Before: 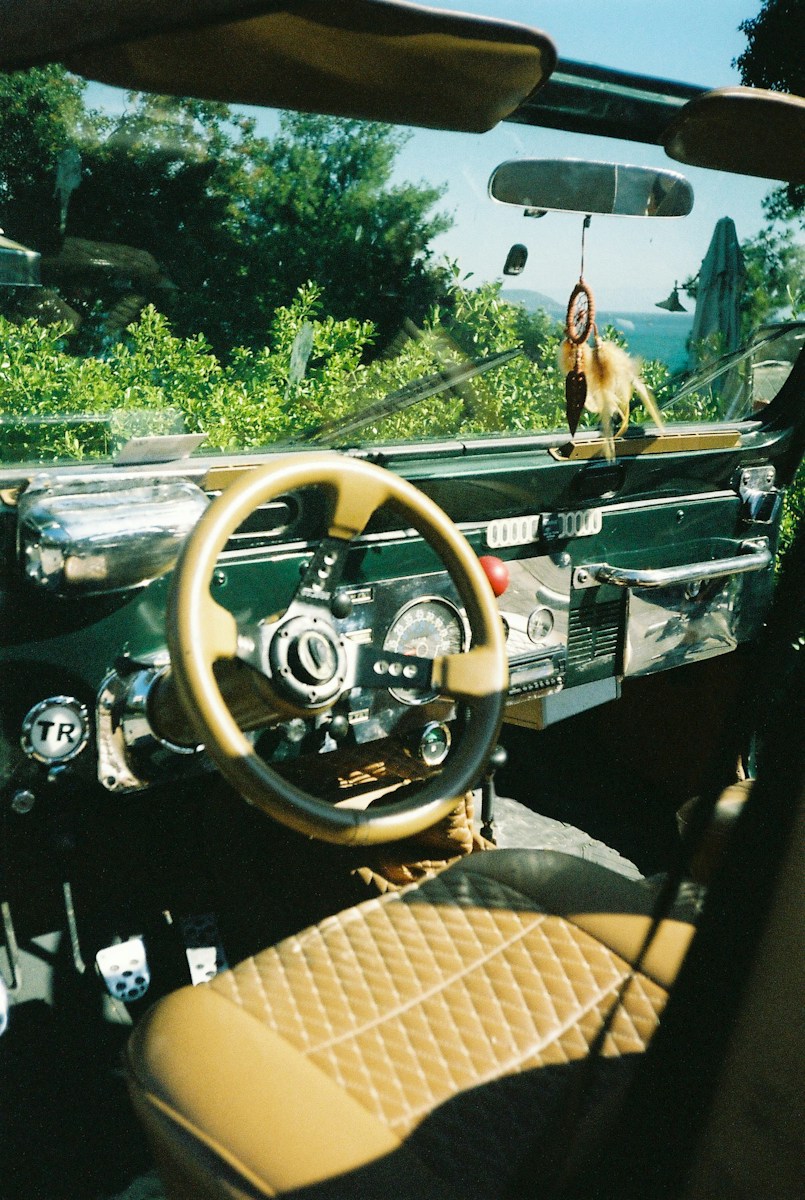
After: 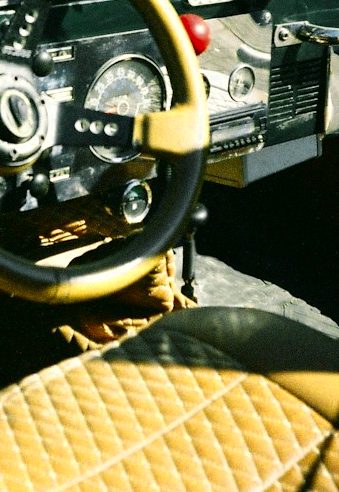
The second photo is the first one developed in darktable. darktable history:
crop: left 37.221%, top 45.169%, right 20.63%, bottom 13.777%
contrast brightness saturation: contrast 0.07, brightness -0.14, saturation 0.11
color zones: curves: ch0 [(0.004, 0.305) (0.261, 0.623) (0.389, 0.399) (0.708, 0.571) (0.947, 0.34)]; ch1 [(0.025, 0.645) (0.229, 0.584) (0.326, 0.551) (0.484, 0.262) (0.757, 0.643)]
